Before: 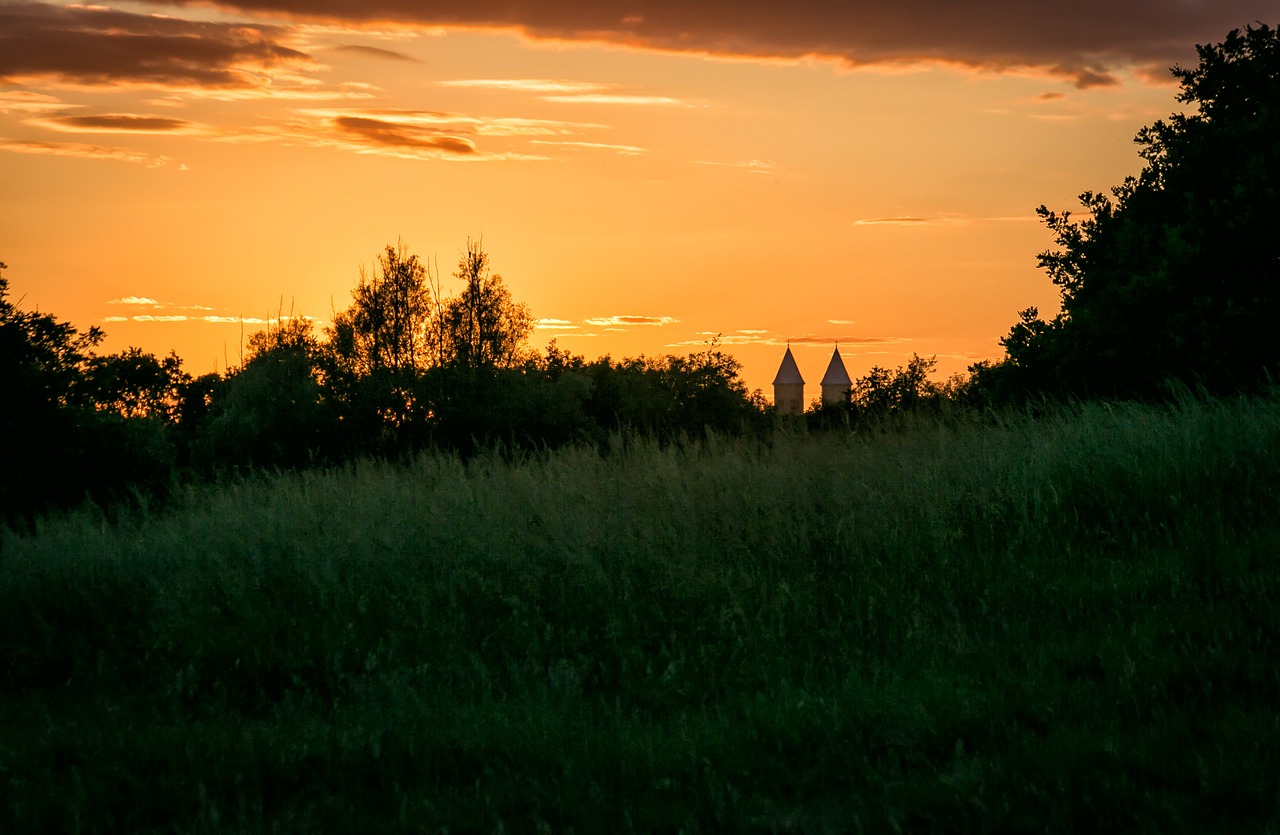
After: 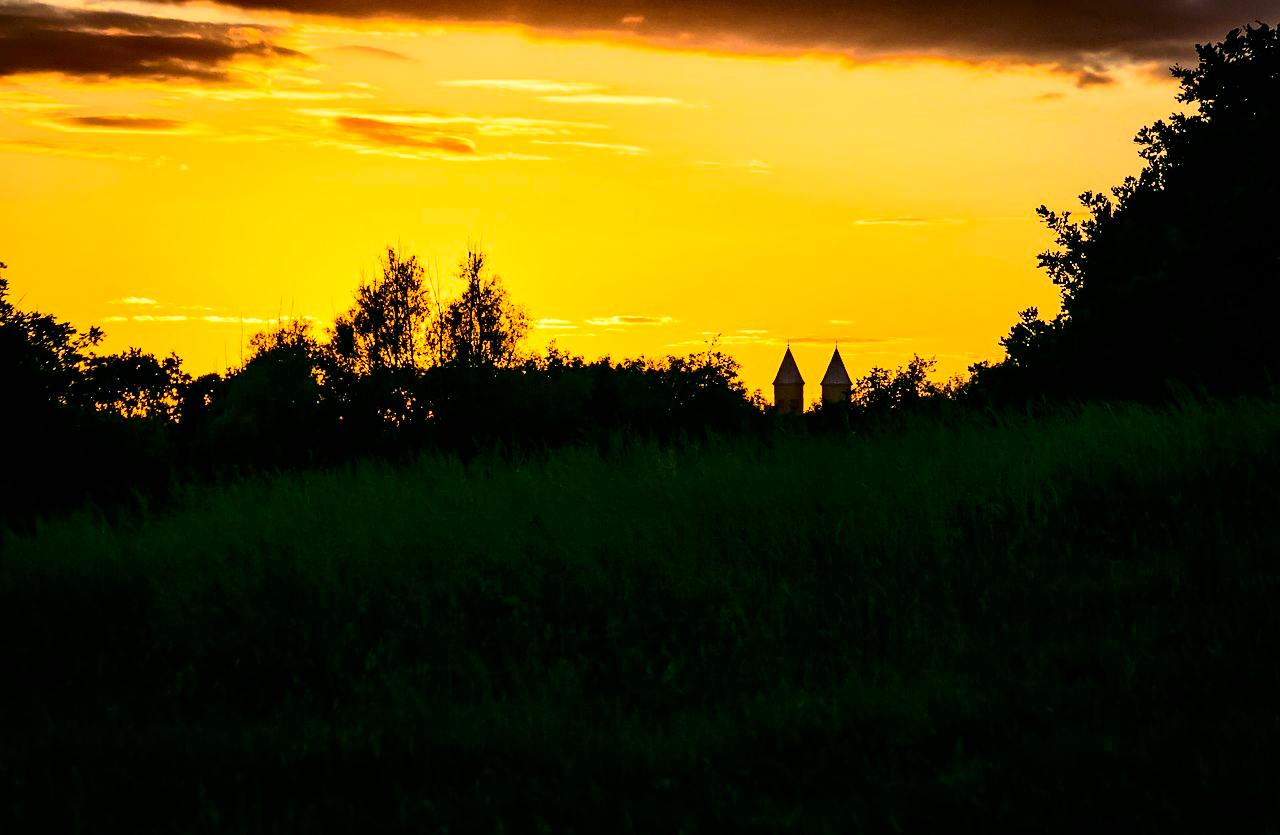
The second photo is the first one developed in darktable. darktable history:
contrast brightness saturation: contrast 0.171, saturation 0.308
color balance rgb: power › luminance -7.988%, power › chroma 1.117%, power › hue 215.59°, highlights gain › chroma 0.121%, highlights gain › hue 332.19°, perceptual saturation grading › global saturation 19.834%, global vibrance 20%
tone curve: curves: ch0 [(0, 0) (0.004, 0) (0.133, 0.071) (0.325, 0.456) (0.832, 0.957) (1, 1)], color space Lab, independent channels, preserve colors none
